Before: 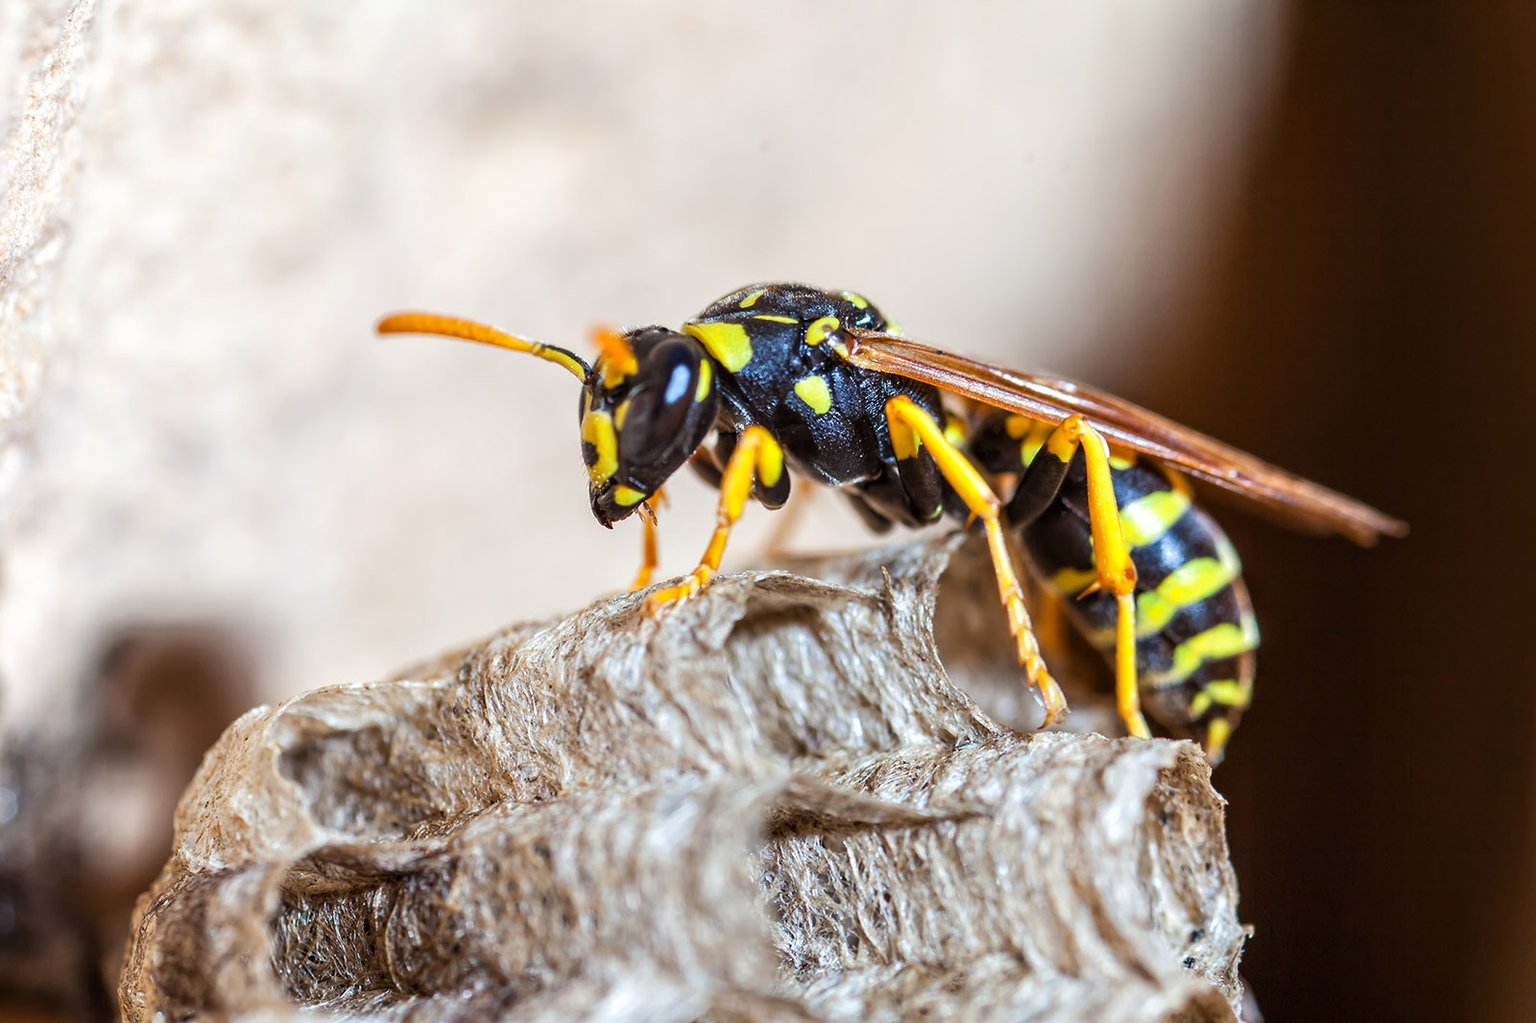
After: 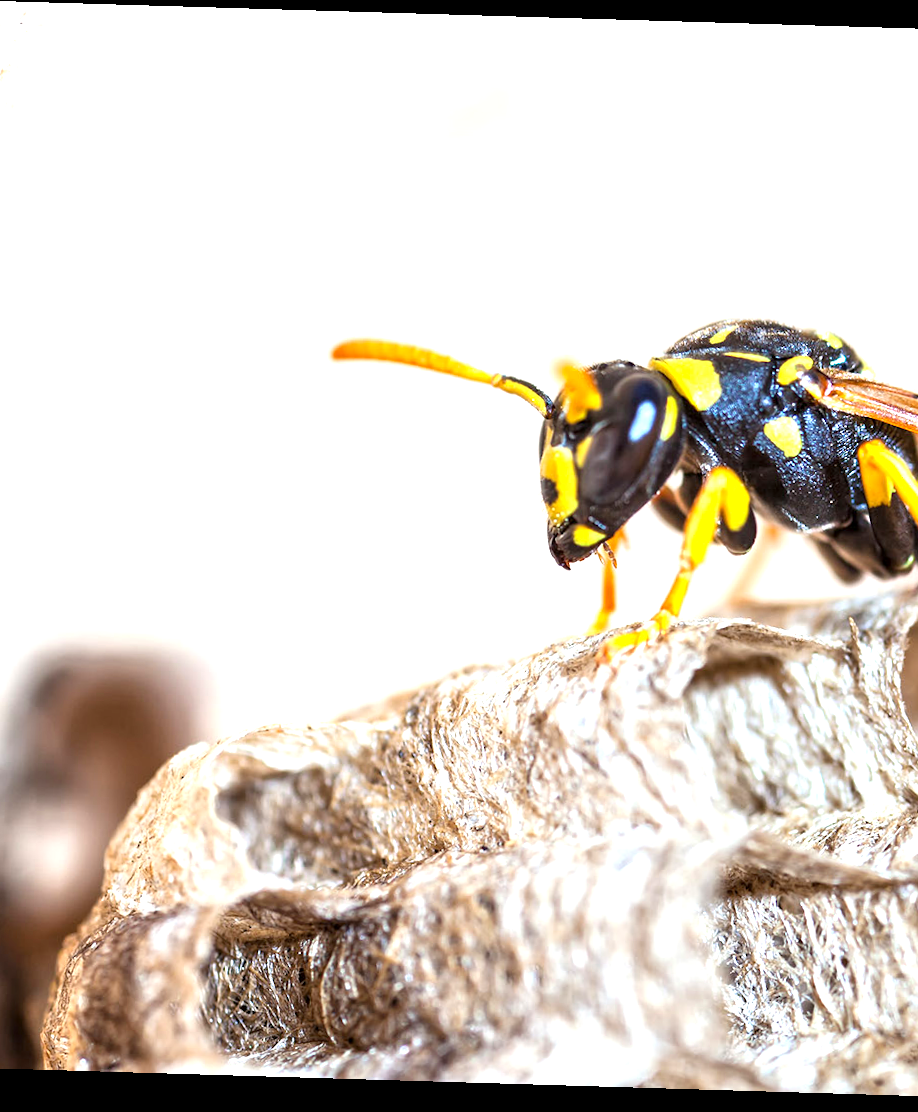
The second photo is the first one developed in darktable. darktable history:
exposure: black level correction 0.001, exposure 0.955 EV, compensate exposure bias true, compensate highlight preservation false
crop: left 5.114%, right 38.589%
rotate and perspective: rotation 1.72°, automatic cropping off
